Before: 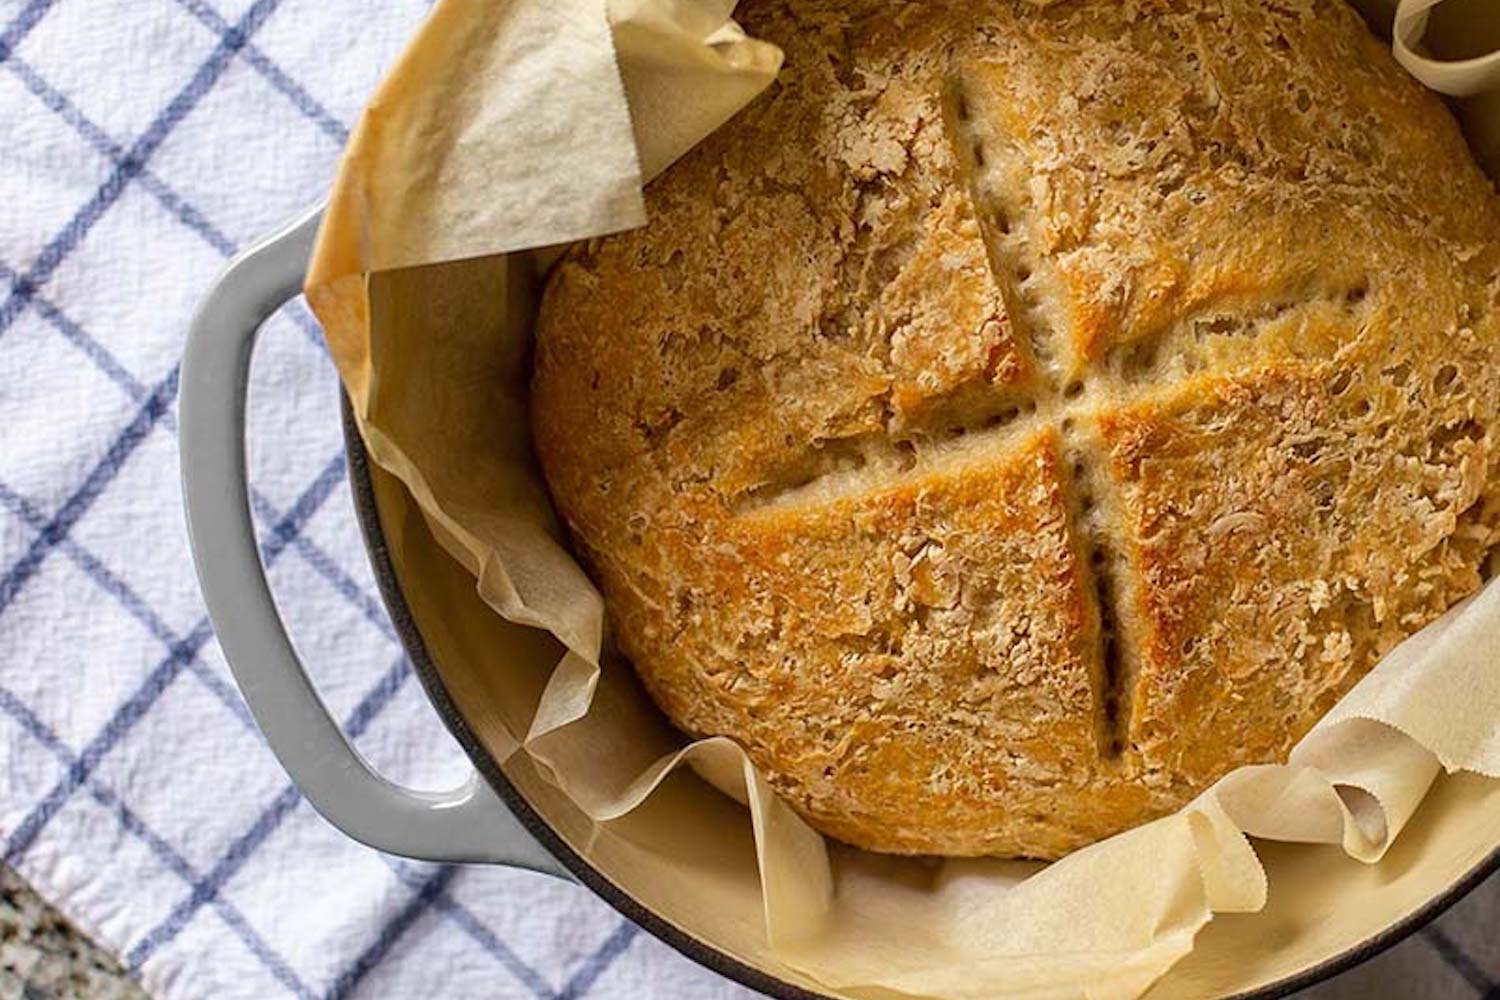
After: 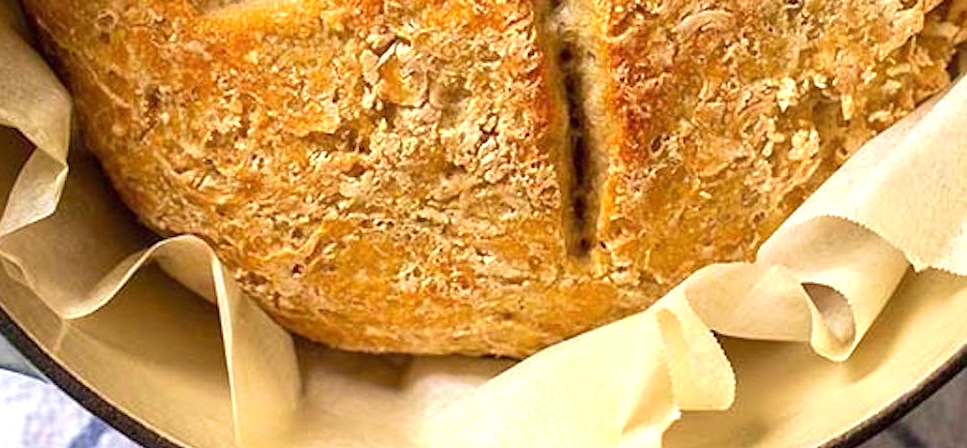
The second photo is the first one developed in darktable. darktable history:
exposure: exposure 0.722 EV, compensate highlight preservation false
velvia: on, module defaults
crop and rotate: left 35.509%, top 50.238%, bottom 4.934%
